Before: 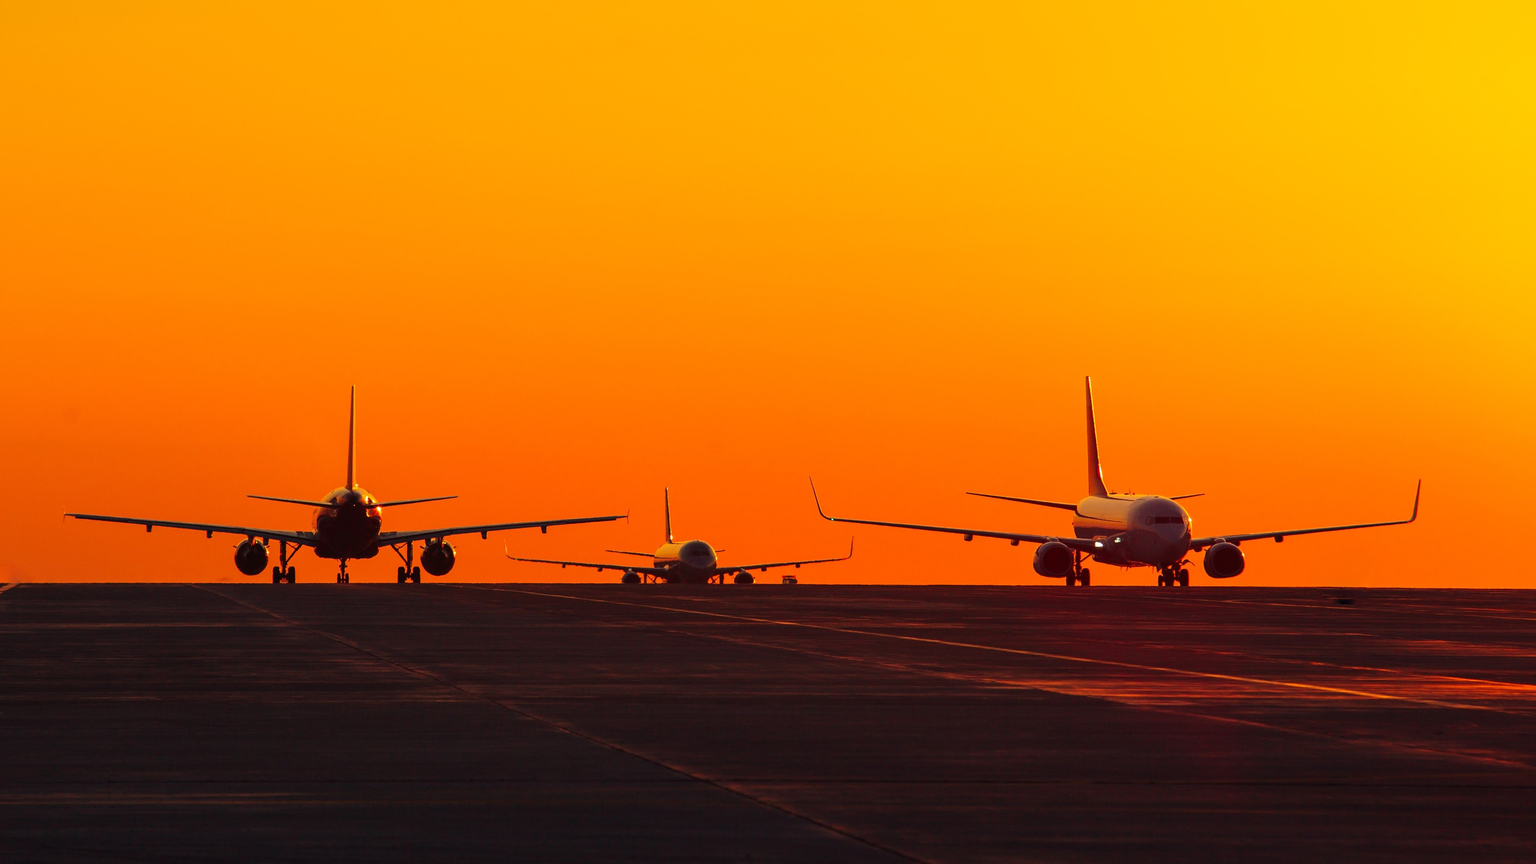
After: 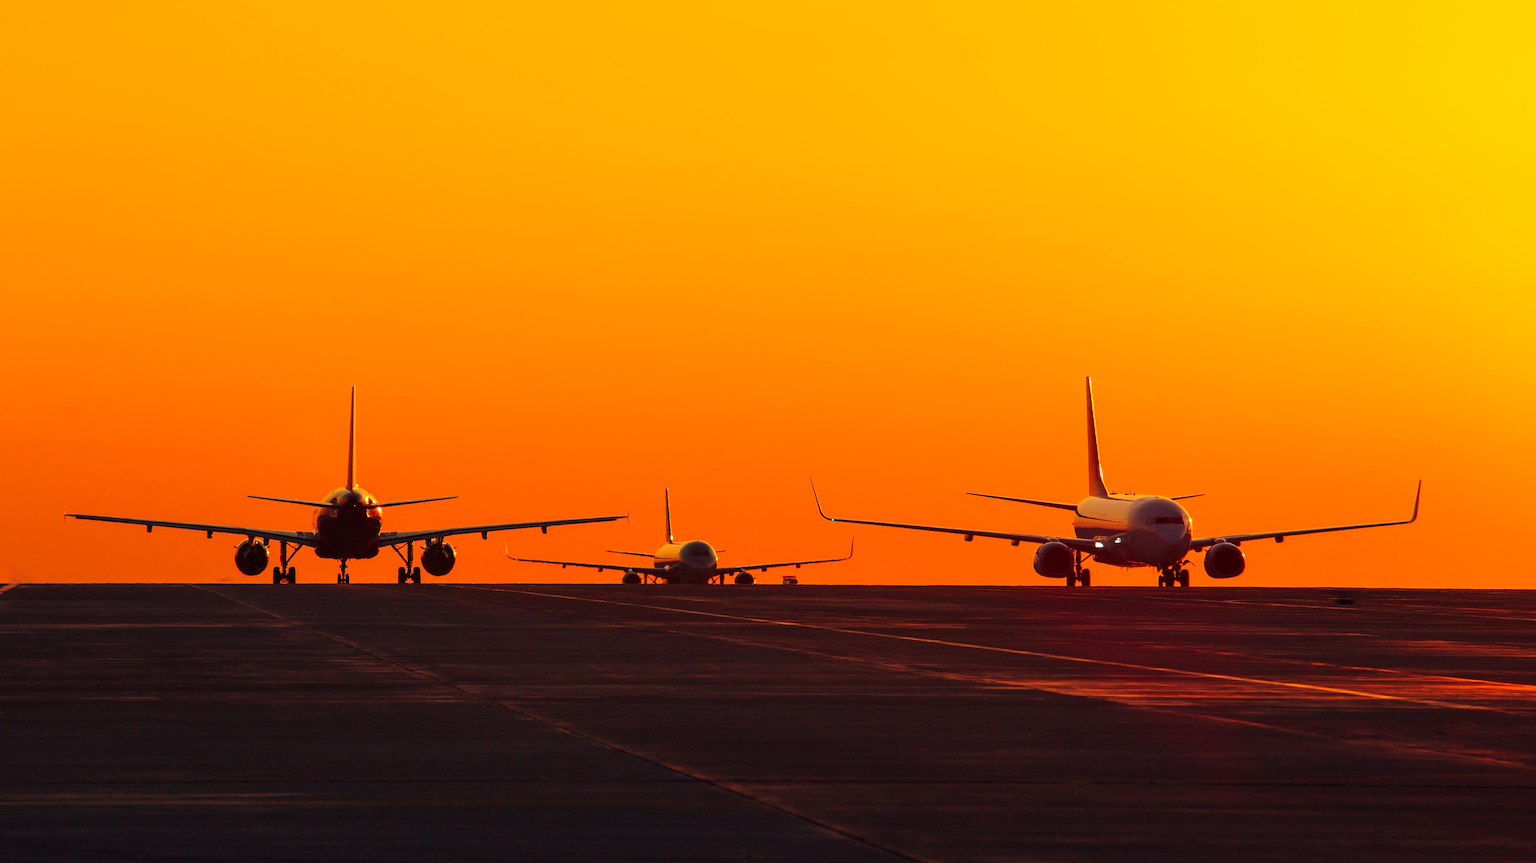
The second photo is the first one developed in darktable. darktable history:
exposure: black level correction 0.001, exposure 0.145 EV, compensate highlight preservation false
